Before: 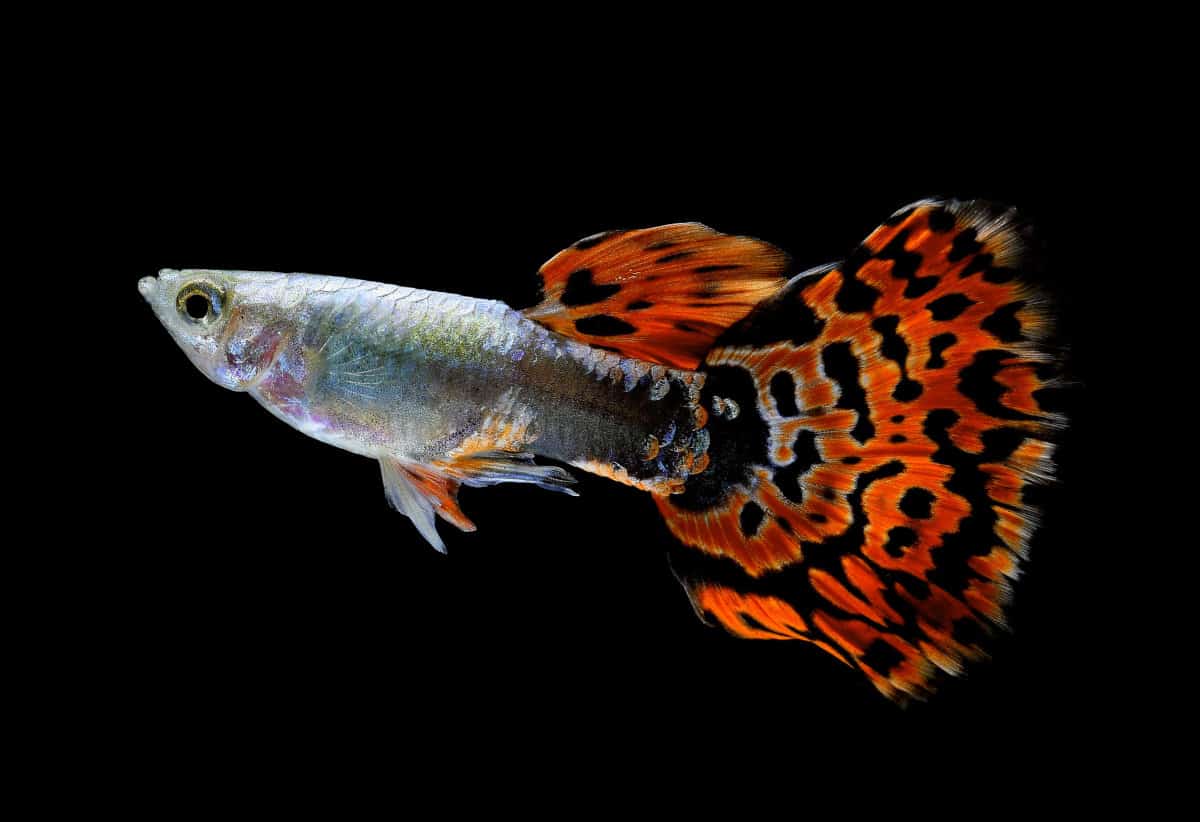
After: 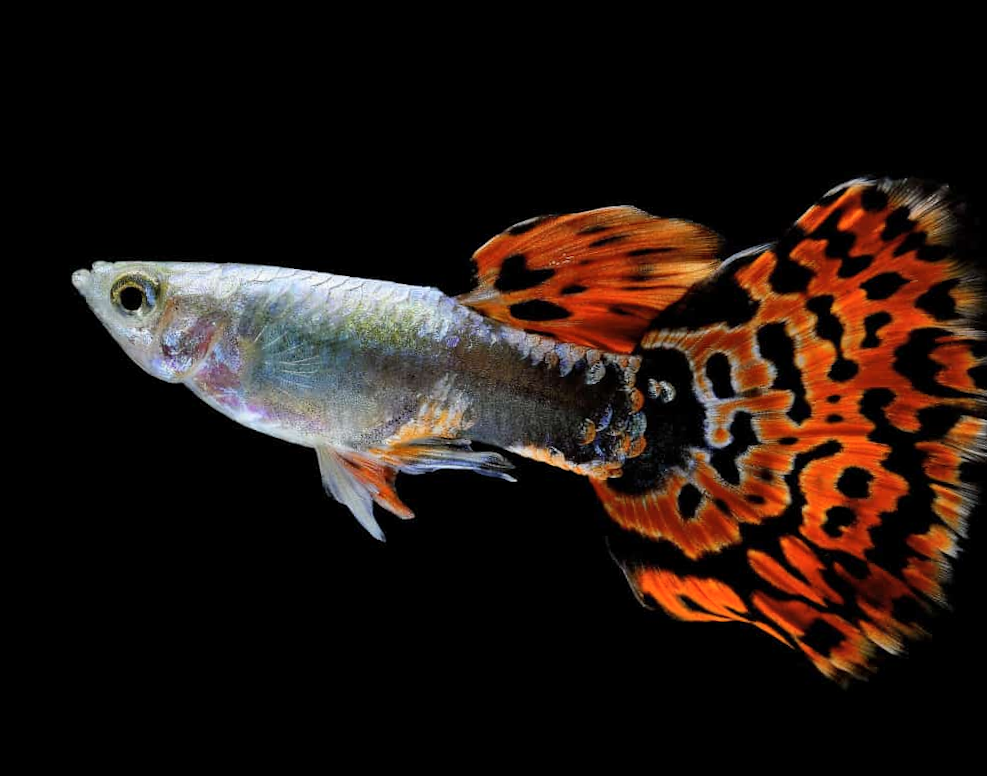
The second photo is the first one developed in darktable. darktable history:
shadows and highlights: shadows 20.91, highlights -82.73, soften with gaussian
crop and rotate: angle 1°, left 4.281%, top 0.642%, right 11.383%, bottom 2.486%
